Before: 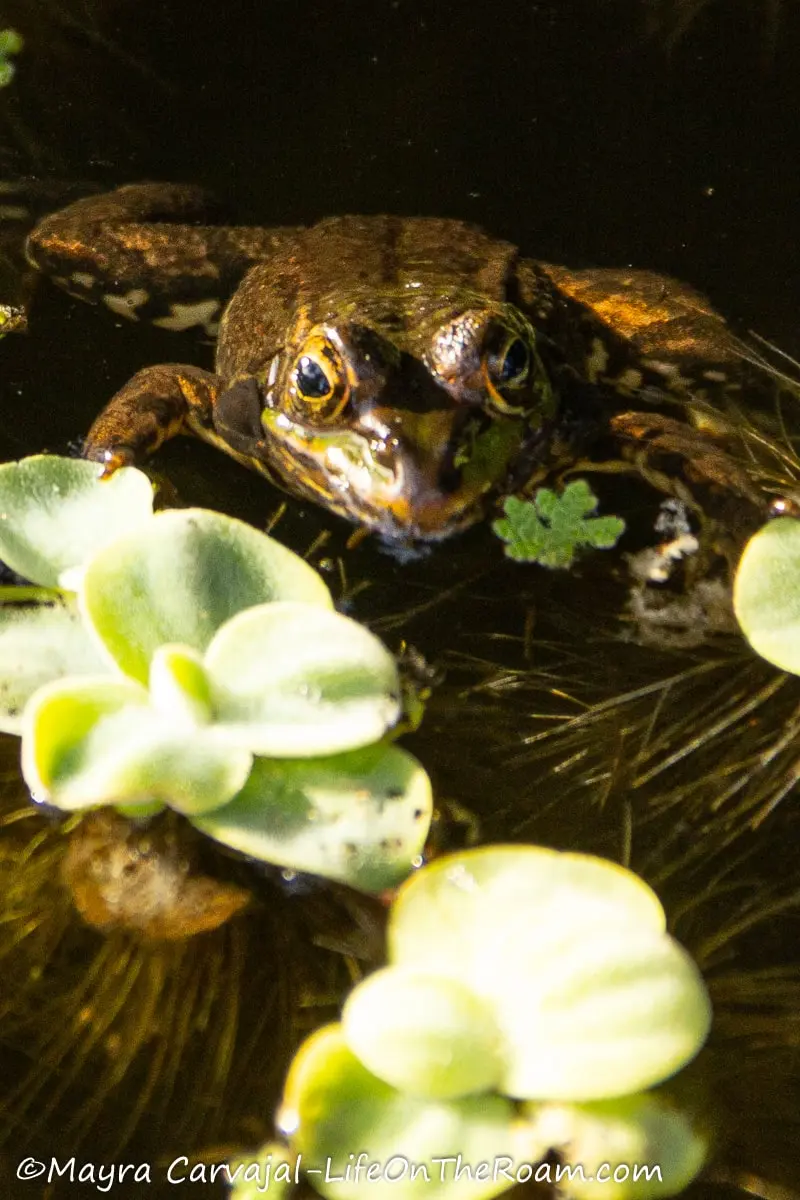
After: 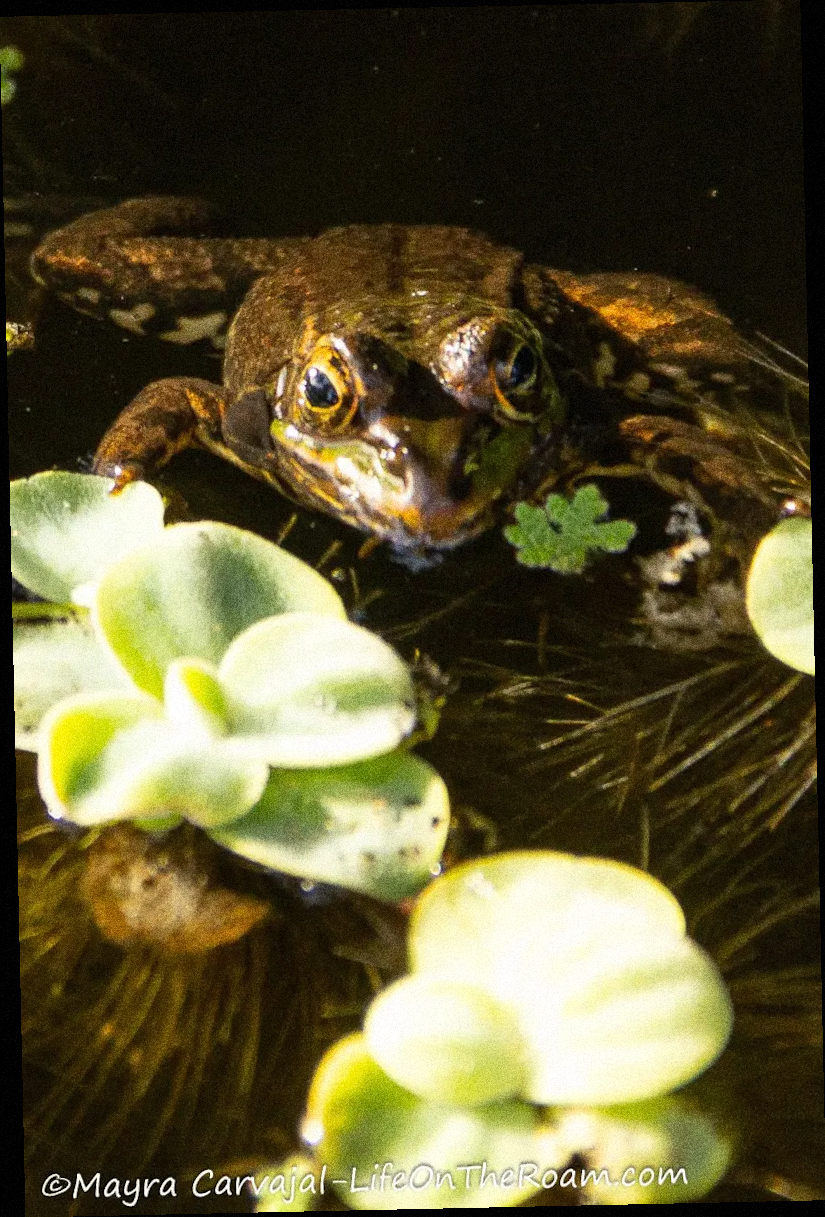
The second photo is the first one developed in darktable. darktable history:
grain: coarseness 14.49 ISO, strength 48.04%, mid-tones bias 35%
rotate and perspective: rotation -1.24°, automatic cropping off
